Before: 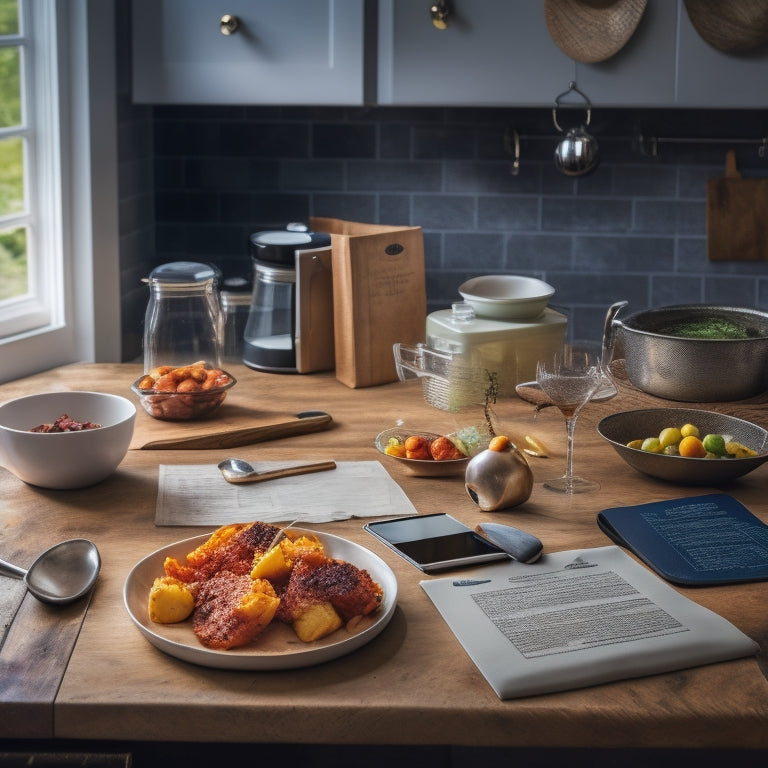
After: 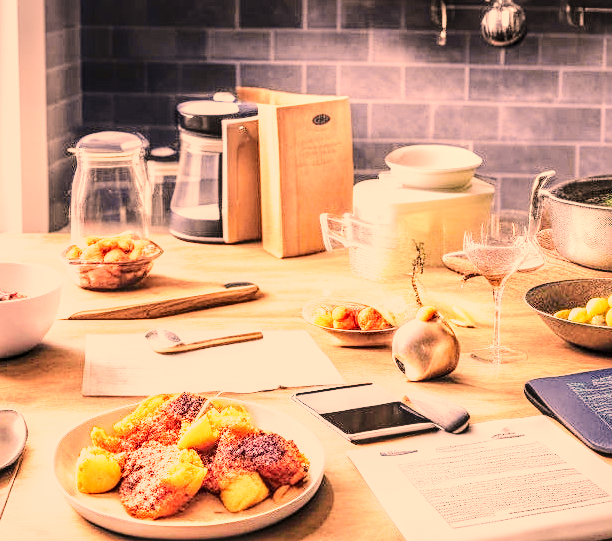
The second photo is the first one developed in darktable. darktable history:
exposure: black level correction 0, exposure 1.107 EV, compensate highlight preservation false
sharpen: amount 0.201
local contrast: highlights 63%, detail 143%, midtone range 0.428
crop: left 9.596%, top 17.057%, right 10.604%, bottom 12.391%
color correction: highlights a* 39.78, highlights b* 39.85, saturation 0.692
tone curve: curves: ch0 [(0.014, 0) (0.13, 0.09) (0.227, 0.211) (0.33, 0.395) (0.494, 0.615) (0.662, 0.76) (0.795, 0.846) (1, 0.969)]; ch1 [(0, 0) (0.366, 0.367) (0.447, 0.416) (0.473, 0.484) (0.504, 0.502) (0.525, 0.518) (0.564, 0.601) (0.634, 0.66) (0.746, 0.804) (1, 1)]; ch2 [(0, 0) (0.333, 0.346) (0.375, 0.375) (0.424, 0.43) (0.476, 0.498) (0.496, 0.505) (0.517, 0.522) (0.548, 0.548) (0.579, 0.618) (0.651, 0.674) (0.688, 0.728) (1, 1)], color space Lab, independent channels, preserve colors none
base curve: curves: ch0 [(0, 0.003) (0.001, 0.002) (0.006, 0.004) (0.02, 0.022) (0.048, 0.086) (0.094, 0.234) (0.162, 0.431) (0.258, 0.629) (0.385, 0.8) (0.548, 0.918) (0.751, 0.988) (1, 1)], preserve colors none
